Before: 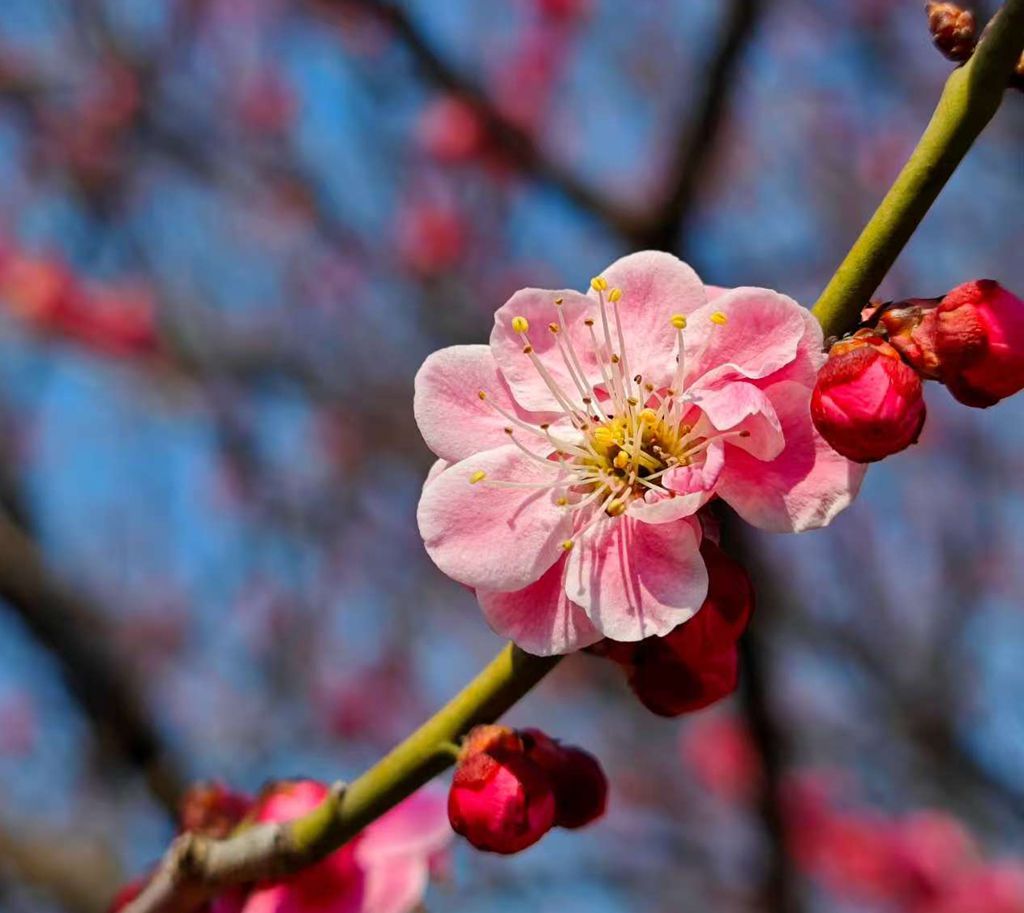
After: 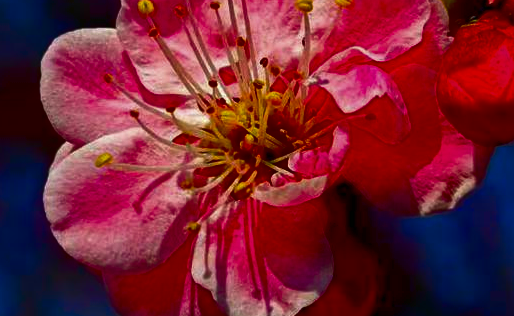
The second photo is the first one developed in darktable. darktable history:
contrast brightness saturation: brightness -1, saturation 1
crop: left 36.607%, top 34.735%, right 13.146%, bottom 30.611%
